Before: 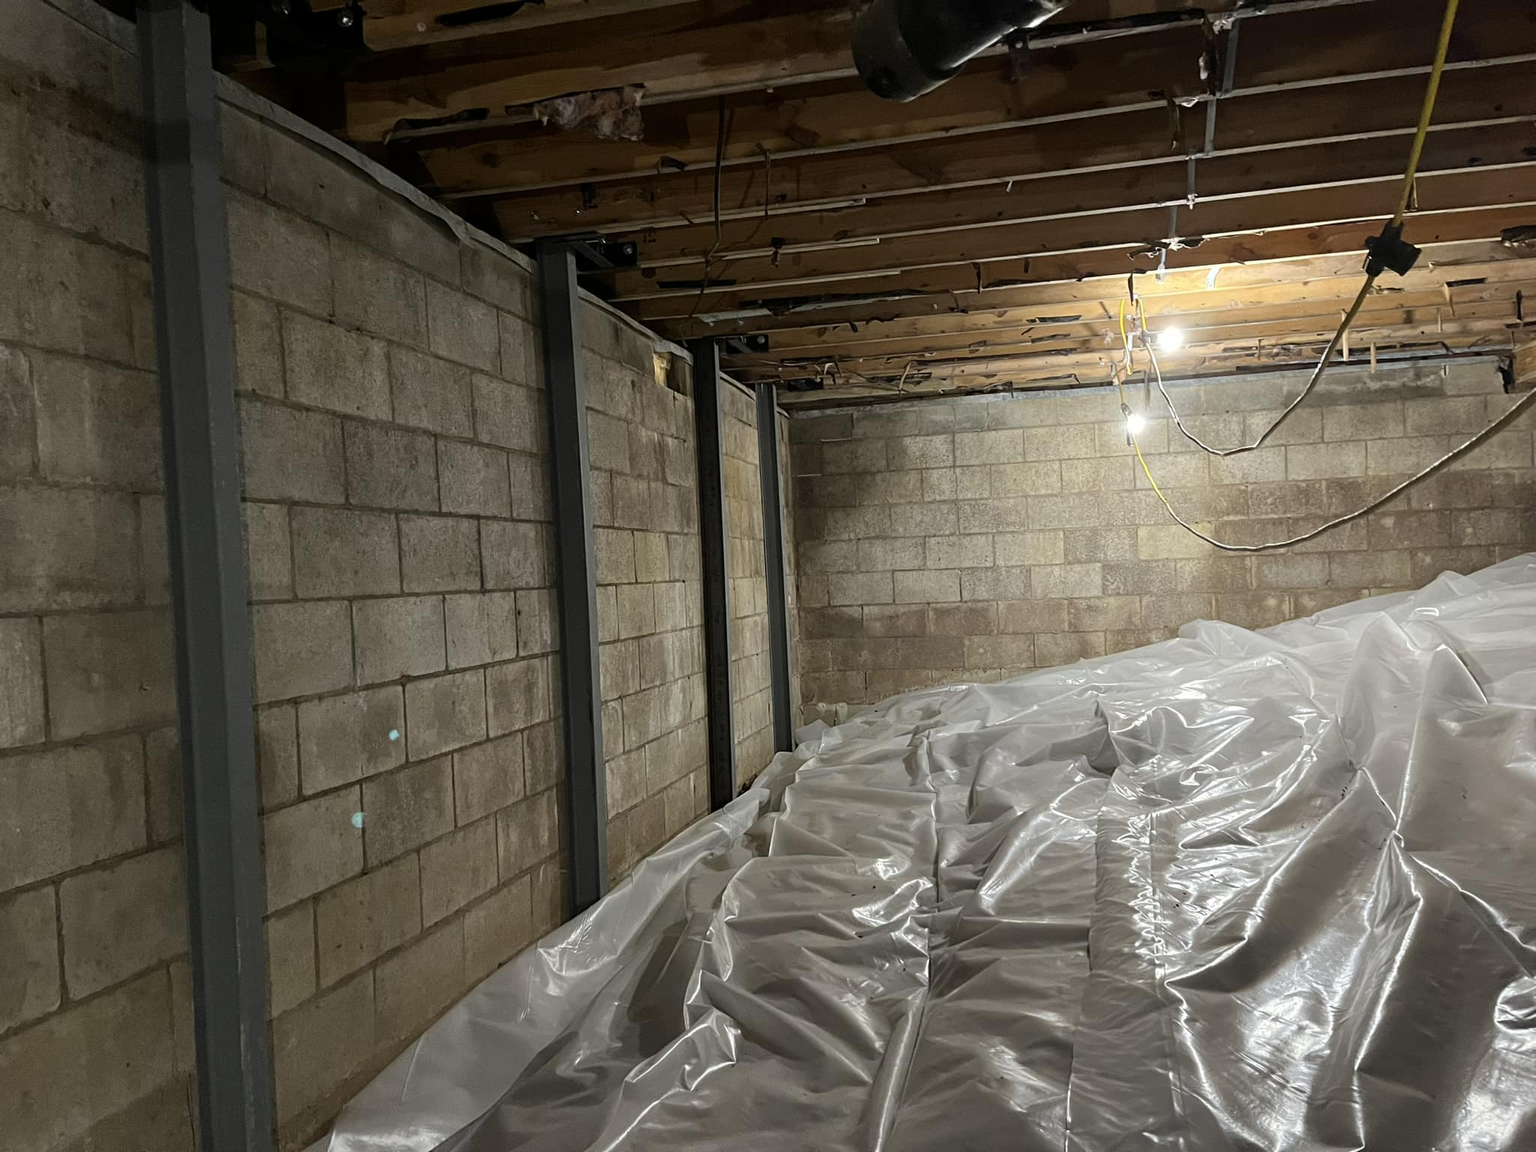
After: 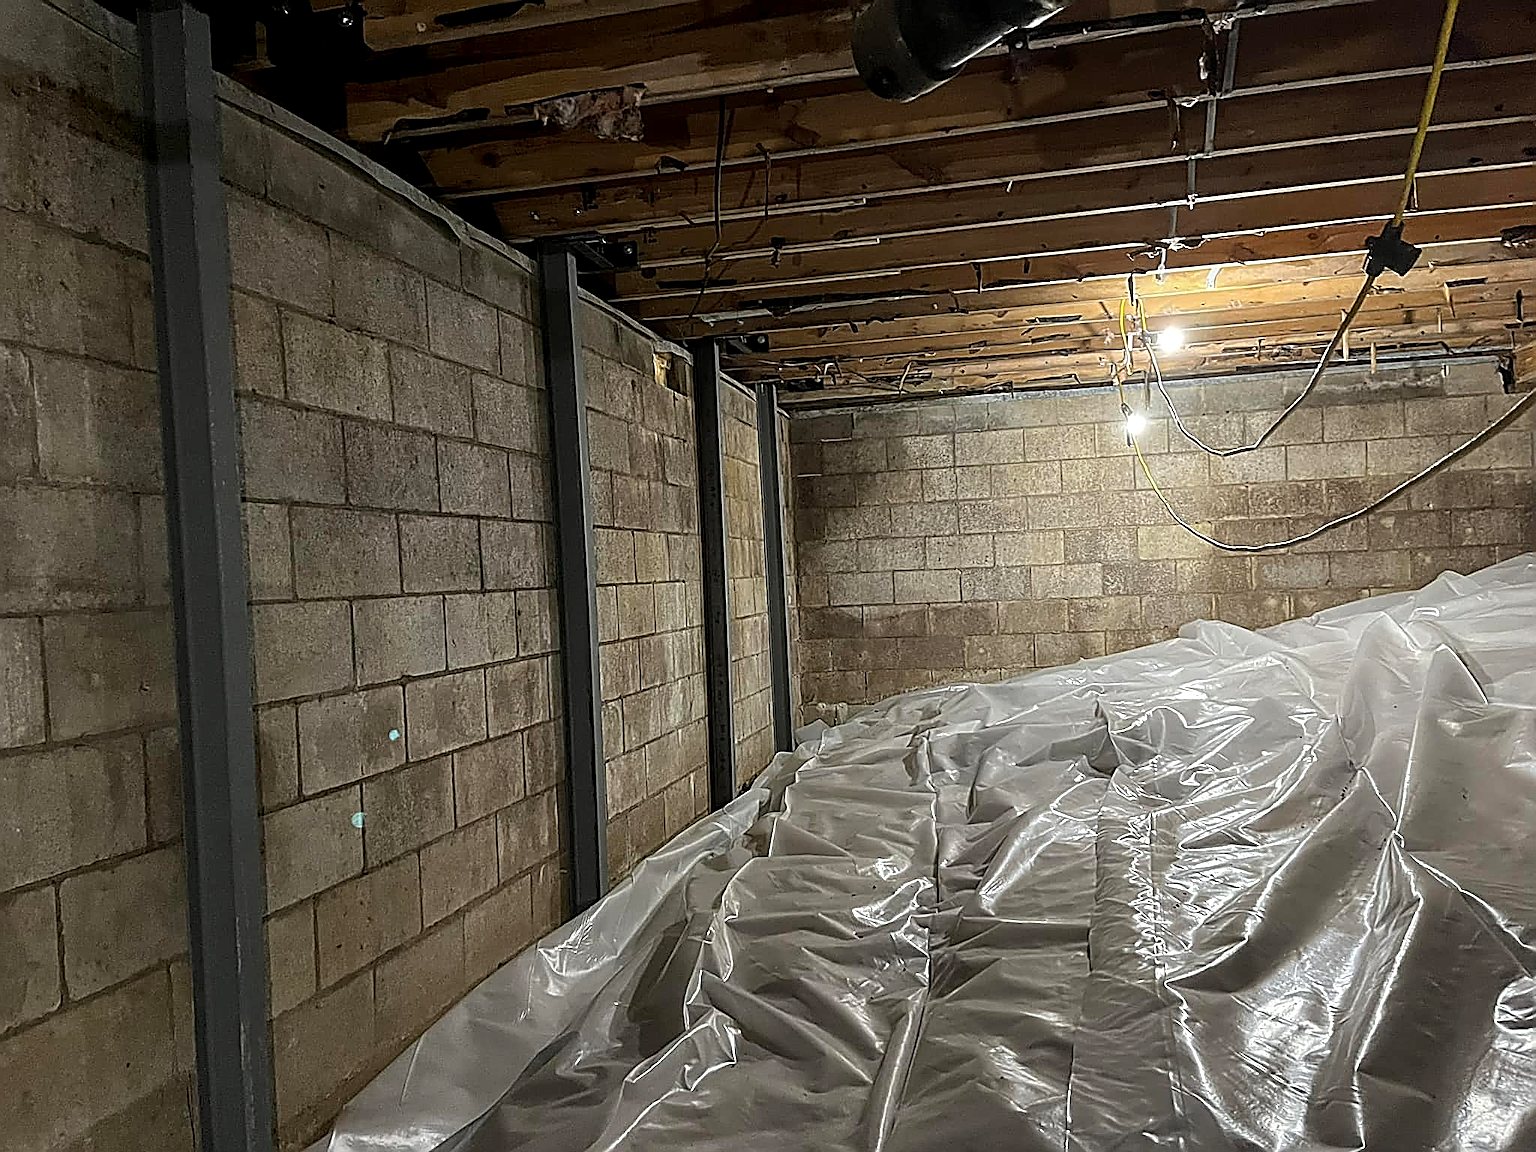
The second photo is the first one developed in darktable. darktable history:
local contrast: on, module defaults
sharpen: amount 2
